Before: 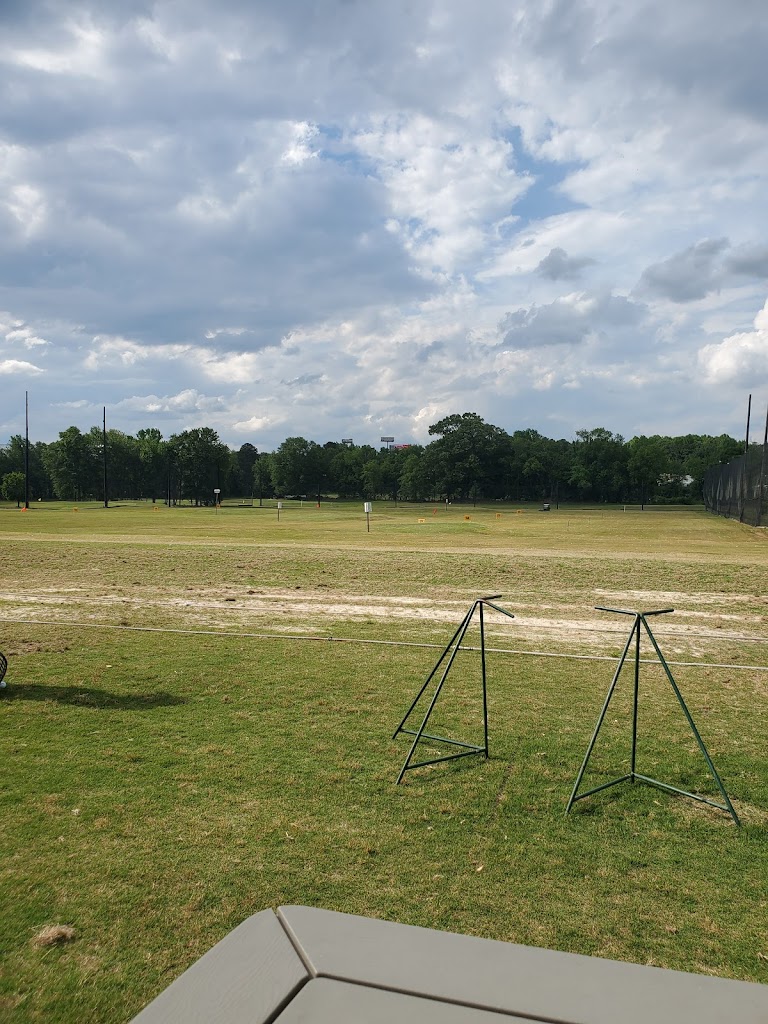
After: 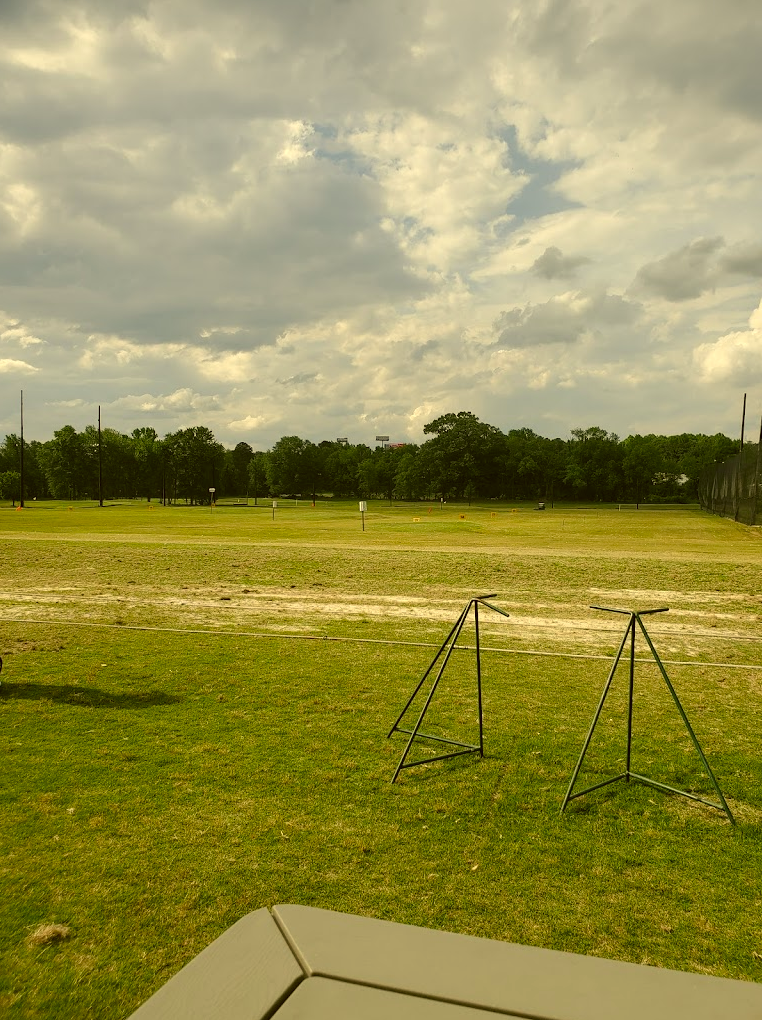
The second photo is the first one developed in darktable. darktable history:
color correction: highlights a* 0.118, highlights b* 29.45, shadows a* -0.228, shadows b* 21.12
crop and rotate: left 0.676%, top 0.122%, bottom 0.24%
